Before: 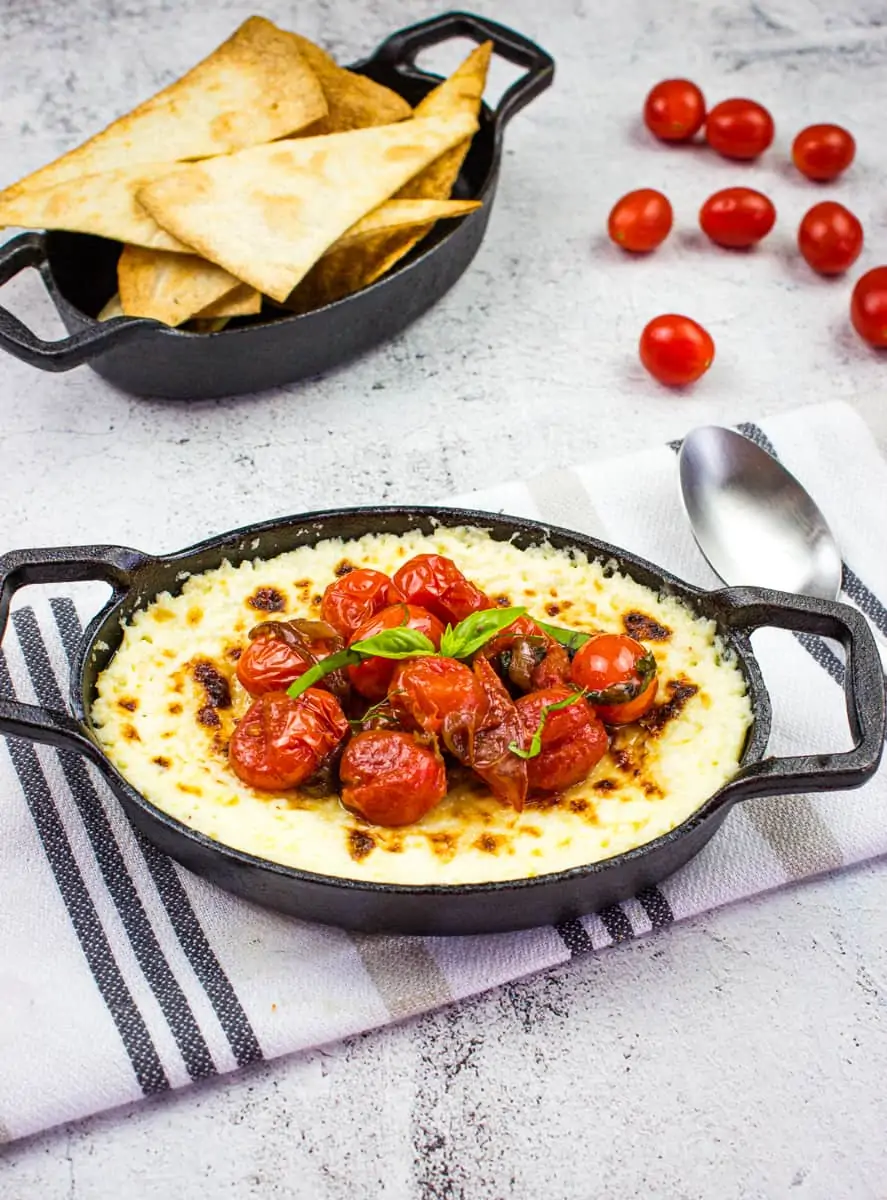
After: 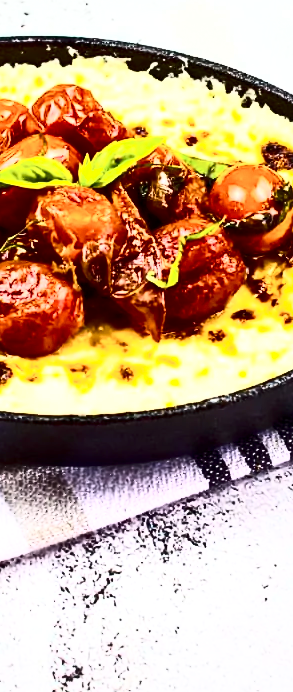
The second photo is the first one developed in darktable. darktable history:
crop: left 40.878%, top 39.176%, right 25.993%, bottom 3.081%
contrast brightness saturation: contrast 0.93, brightness 0.2
color balance rgb: perceptual saturation grading › global saturation 25%, global vibrance 10%
local contrast: mode bilateral grid, contrast 50, coarseness 50, detail 150%, midtone range 0.2
